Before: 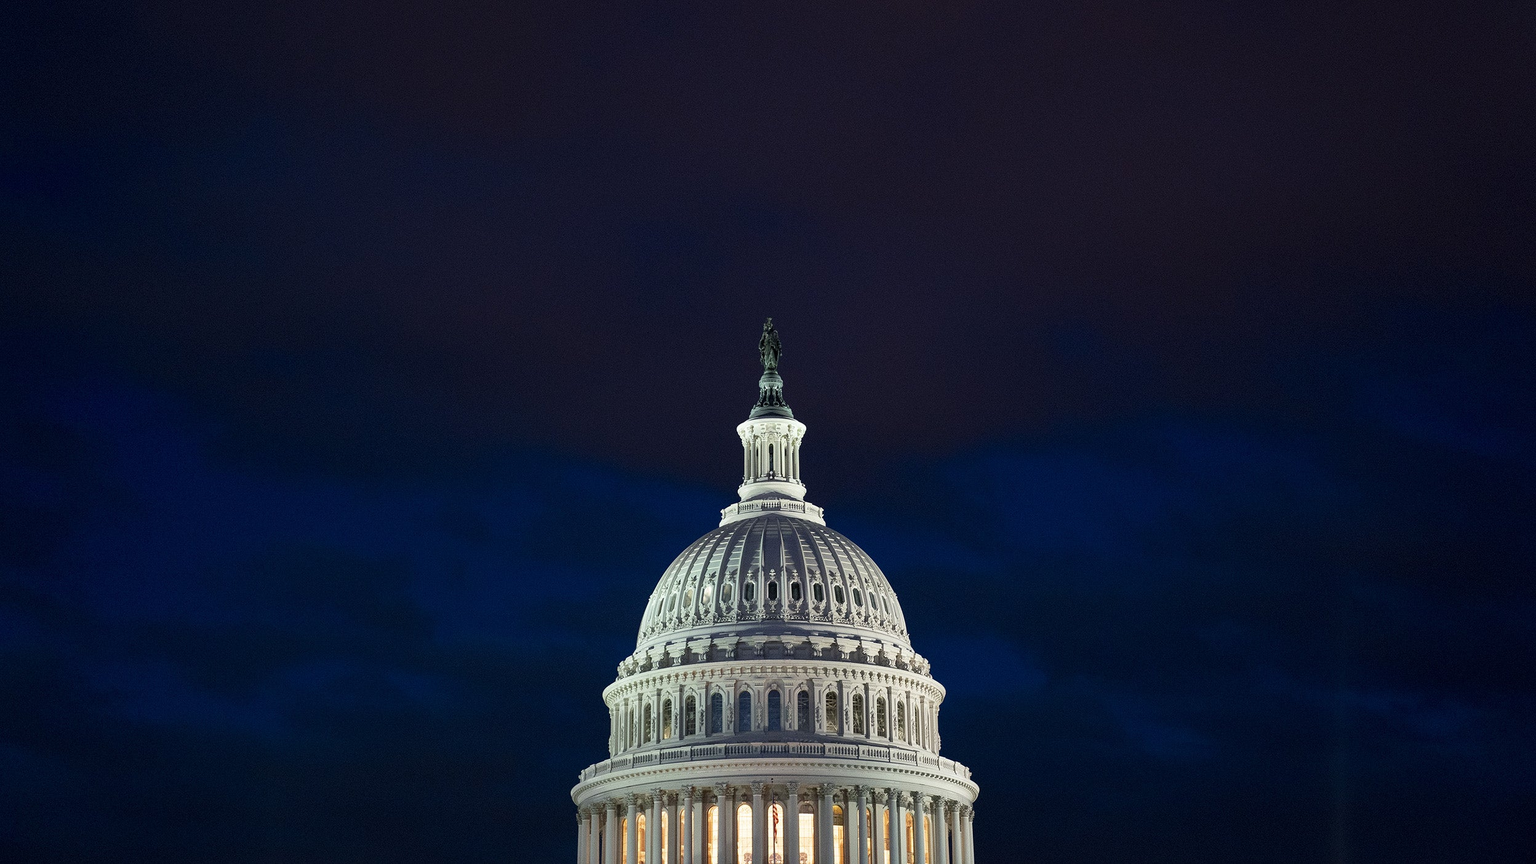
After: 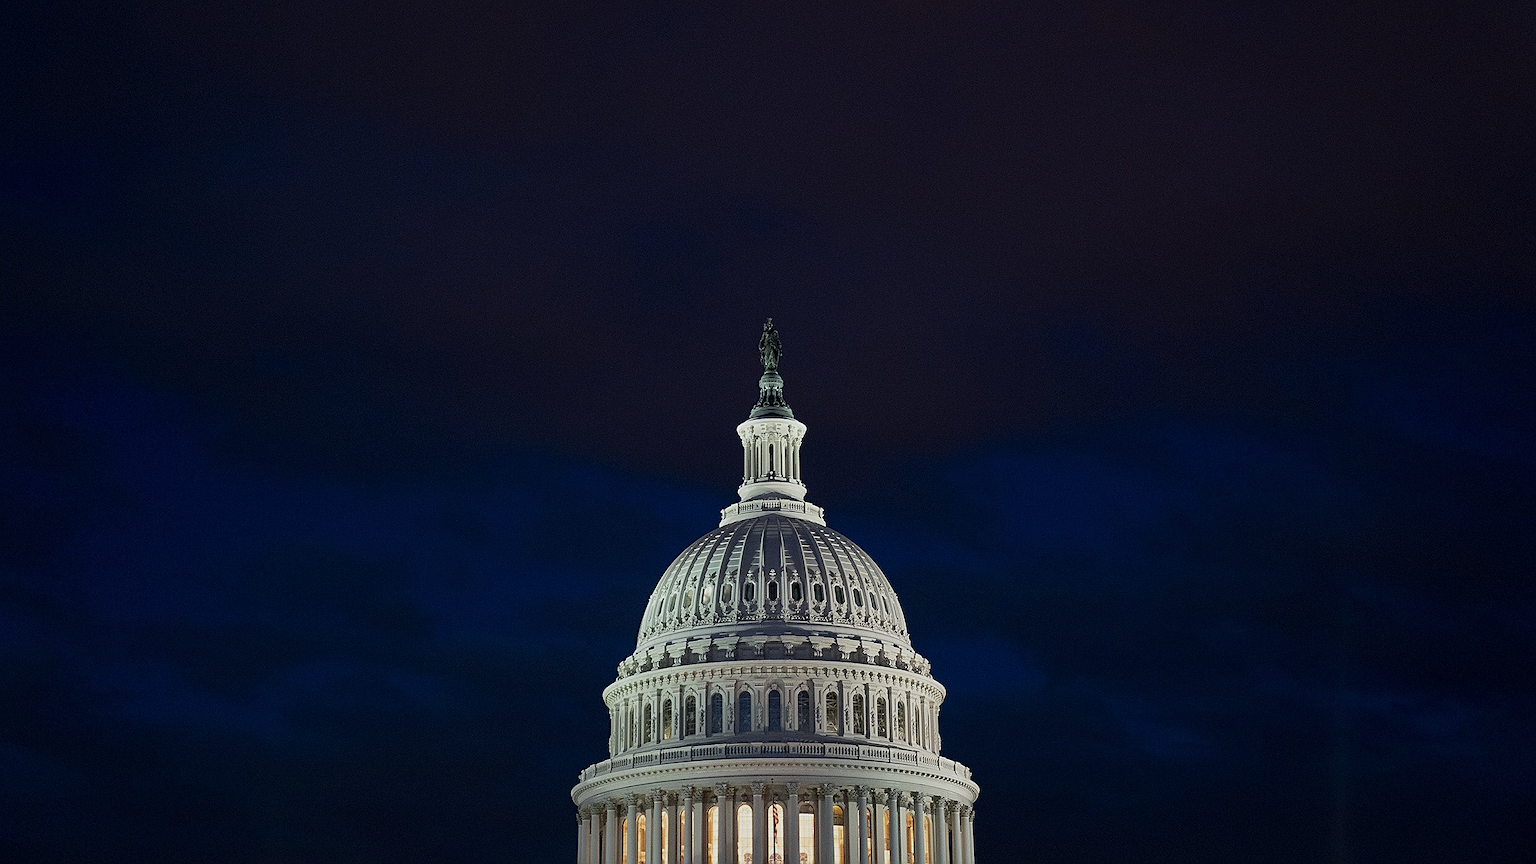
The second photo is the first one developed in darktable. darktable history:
exposure: exposure -0.462 EV, compensate highlight preservation false
sharpen: on, module defaults
